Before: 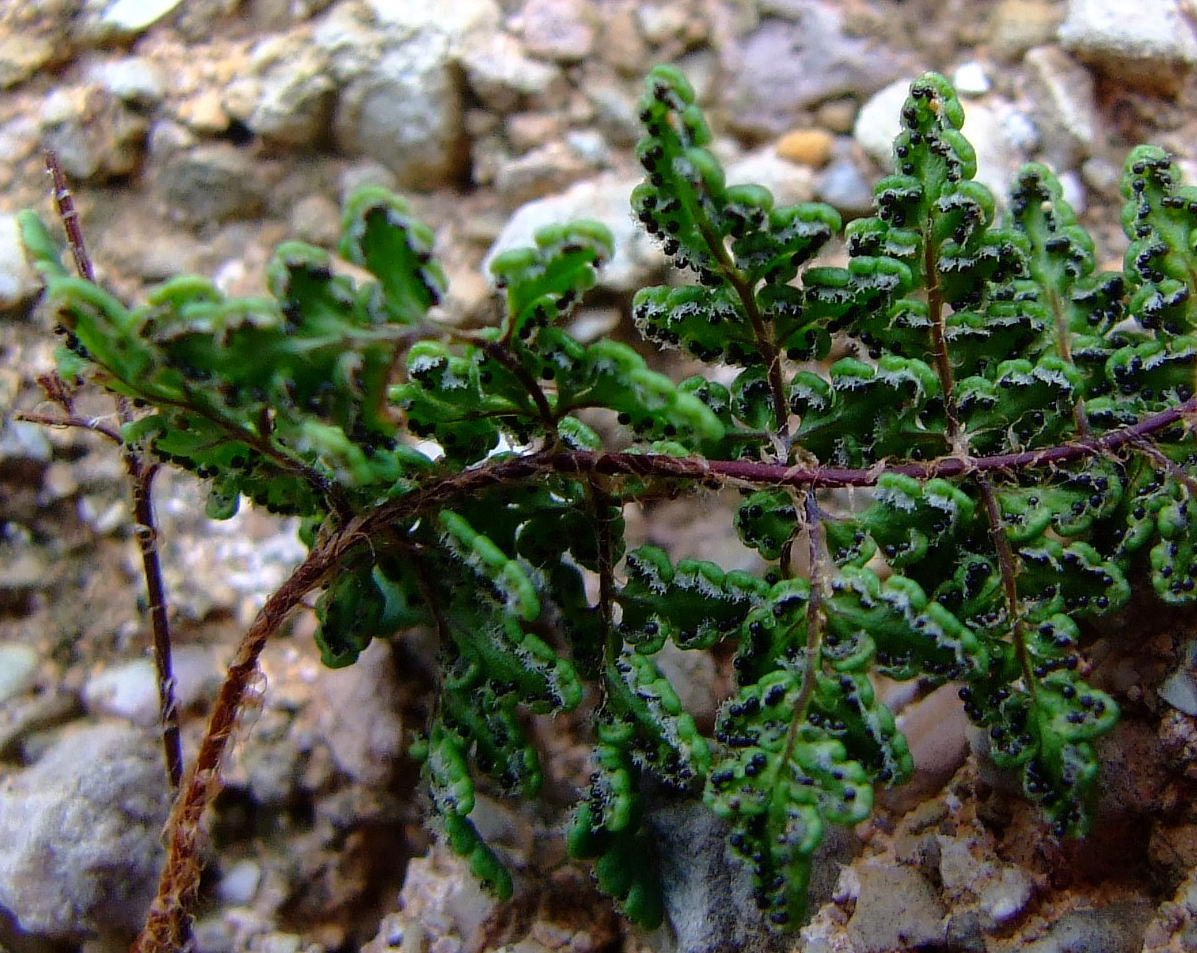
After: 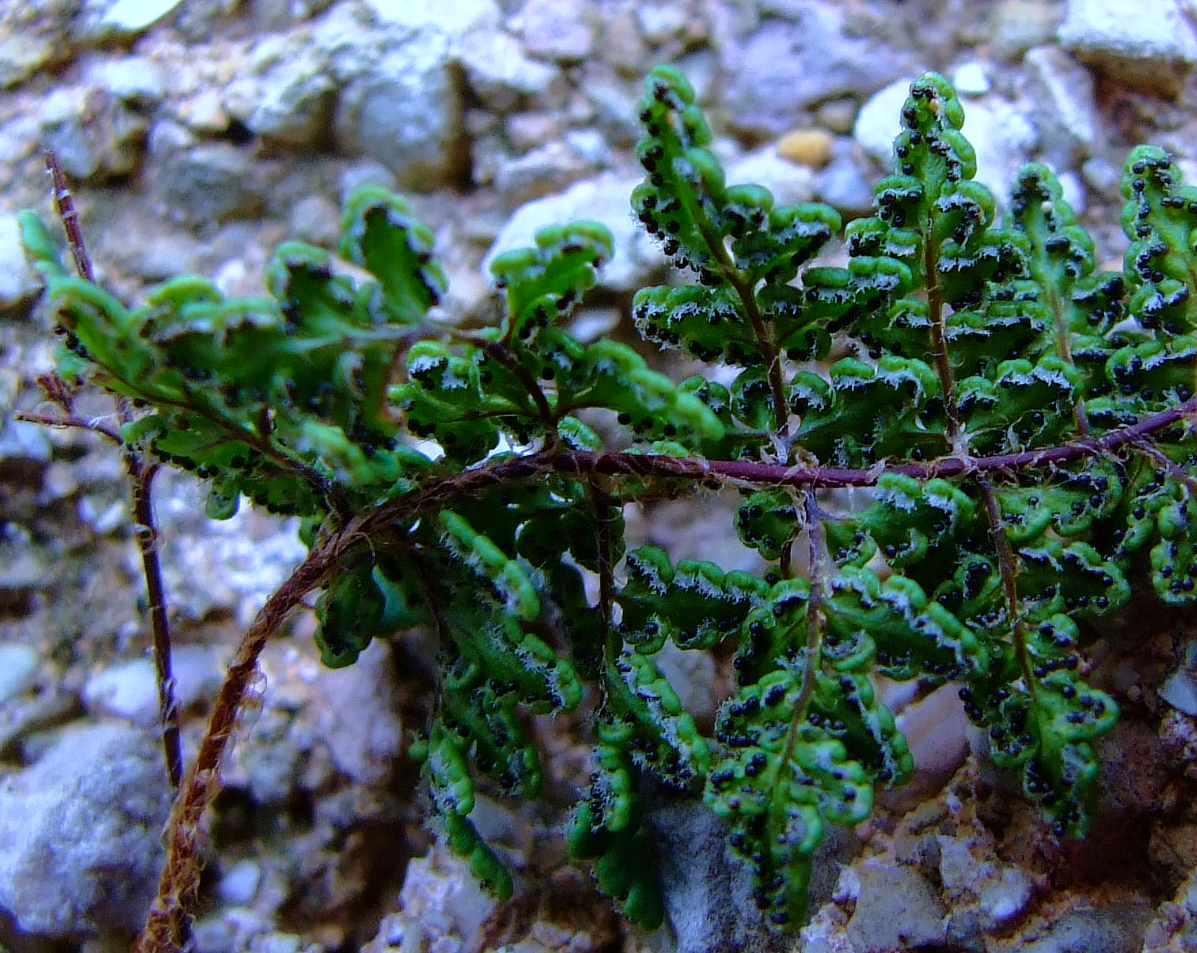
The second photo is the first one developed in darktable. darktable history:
velvia: on, module defaults
white balance: red 0.871, blue 1.249
